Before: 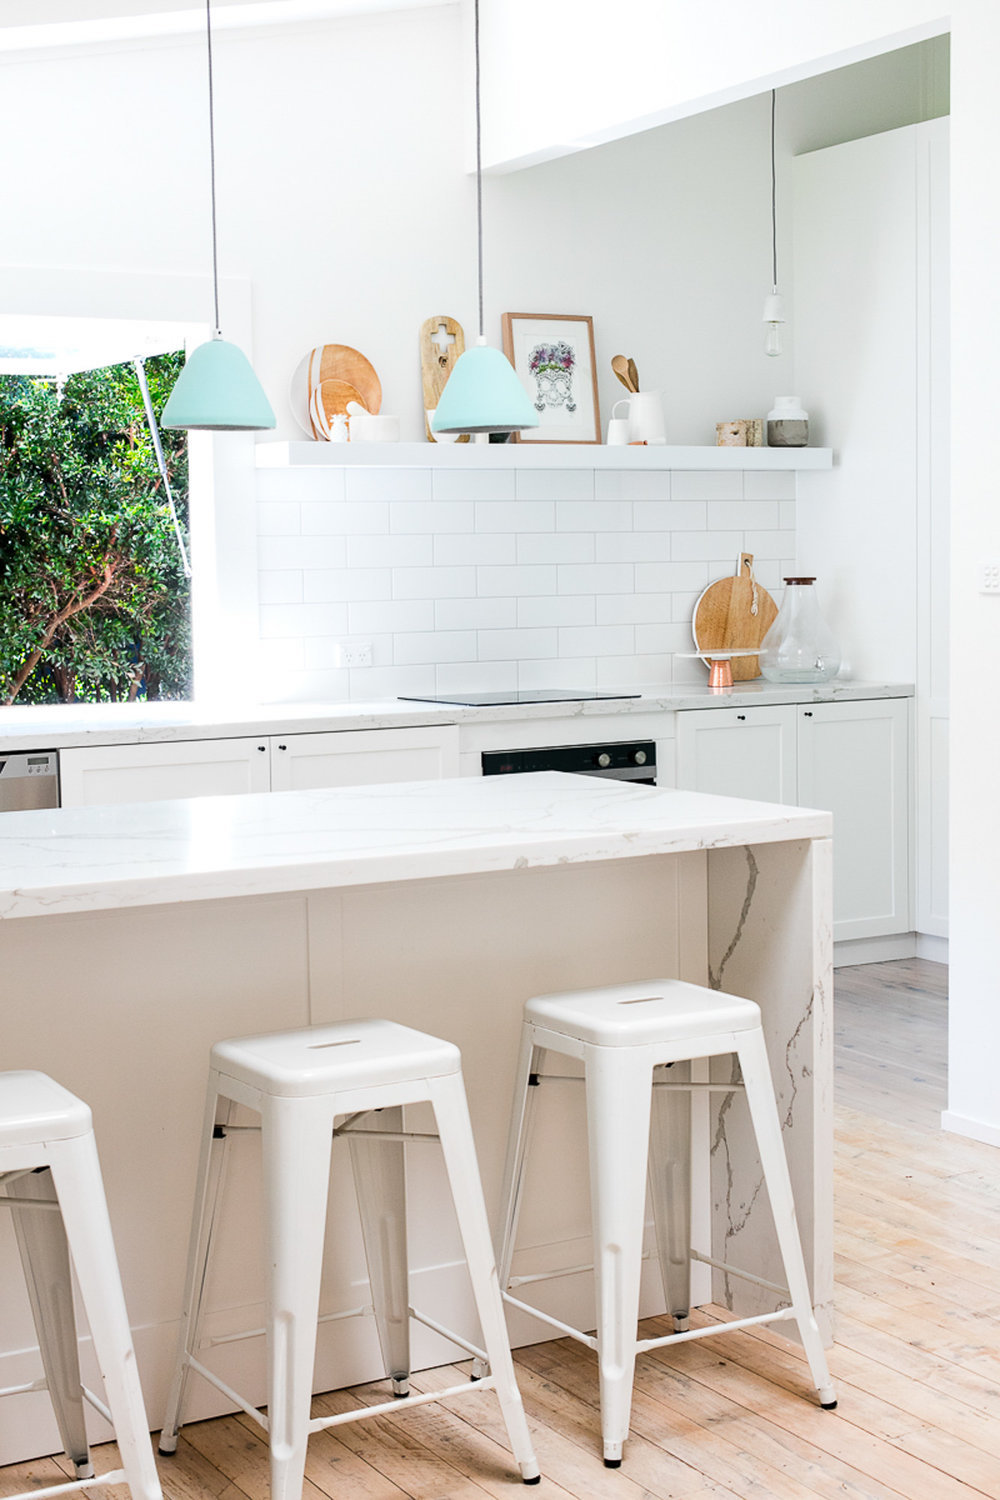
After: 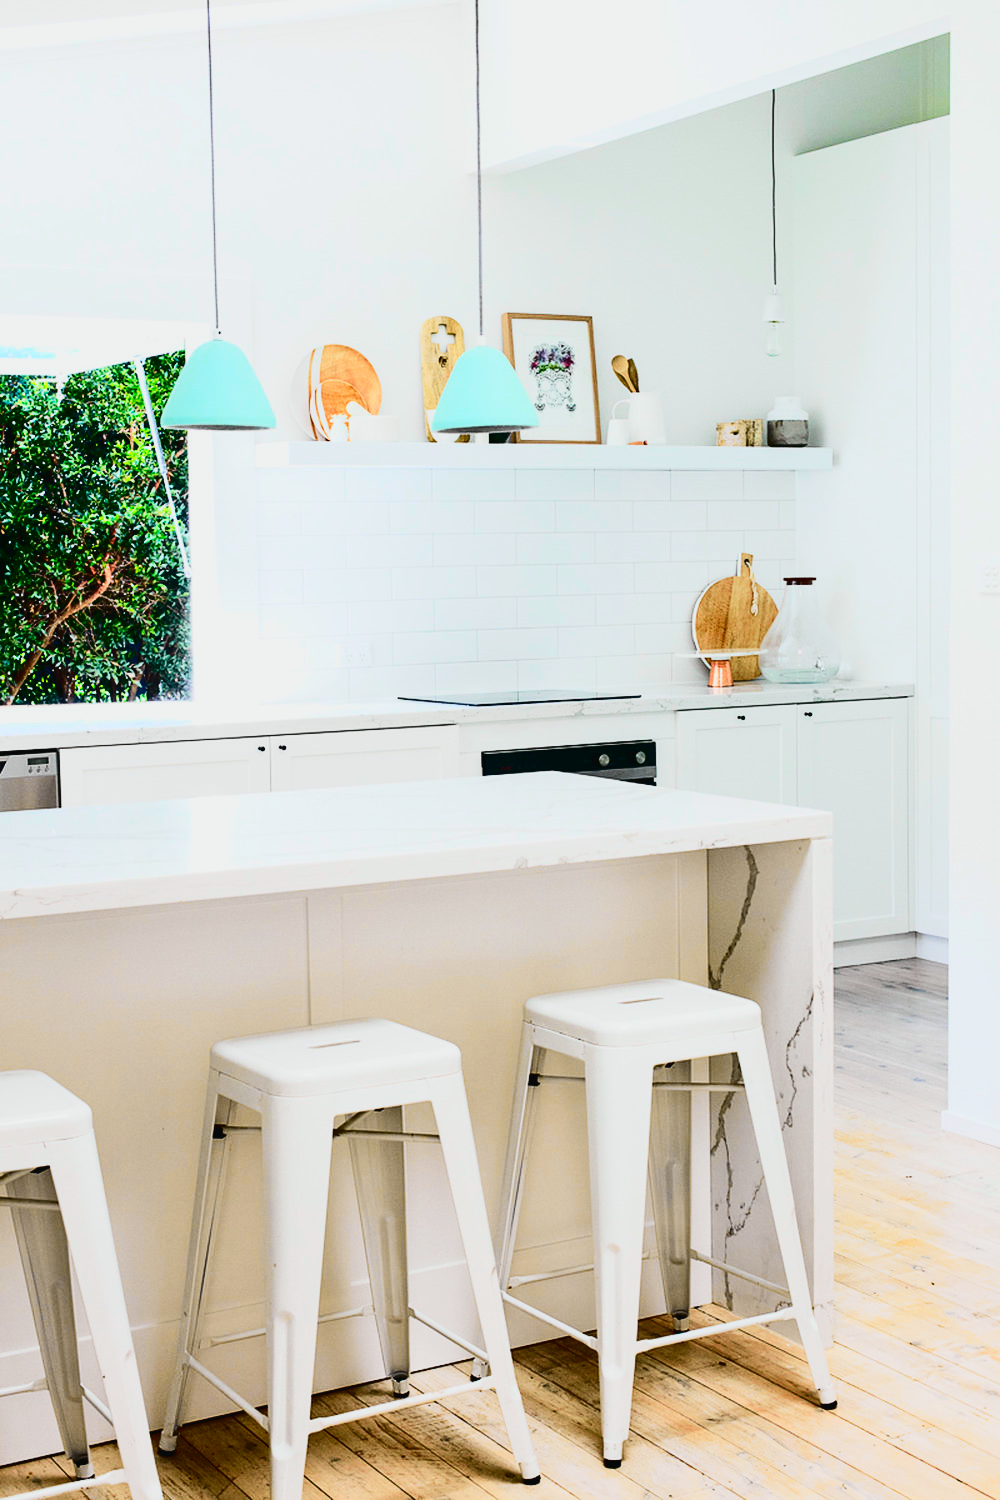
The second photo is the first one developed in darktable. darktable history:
contrast brightness saturation: contrast 0.24, brightness -0.24, saturation 0.14
tone curve: curves: ch0 [(0, 0.022) (0.114, 0.088) (0.282, 0.316) (0.446, 0.511) (0.613, 0.693) (0.786, 0.843) (0.999, 0.949)]; ch1 [(0, 0) (0.395, 0.343) (0.463, 0.427) (0.486, 0.474) (0.503, 0.5) (0.535, 0.522) (0.555, 0.546) (0.594, 0.614) (0.755, 0.793) (1, 1)]; ch2 [(0, 0) (0.369, 0.388) (0.449, 0.431) (0.501, 0.5) (0.528, 0.517) (0.561, 0.598) (0.697, 0.721) (1, 1)], color space Lab, independent channels, preserve colors none
